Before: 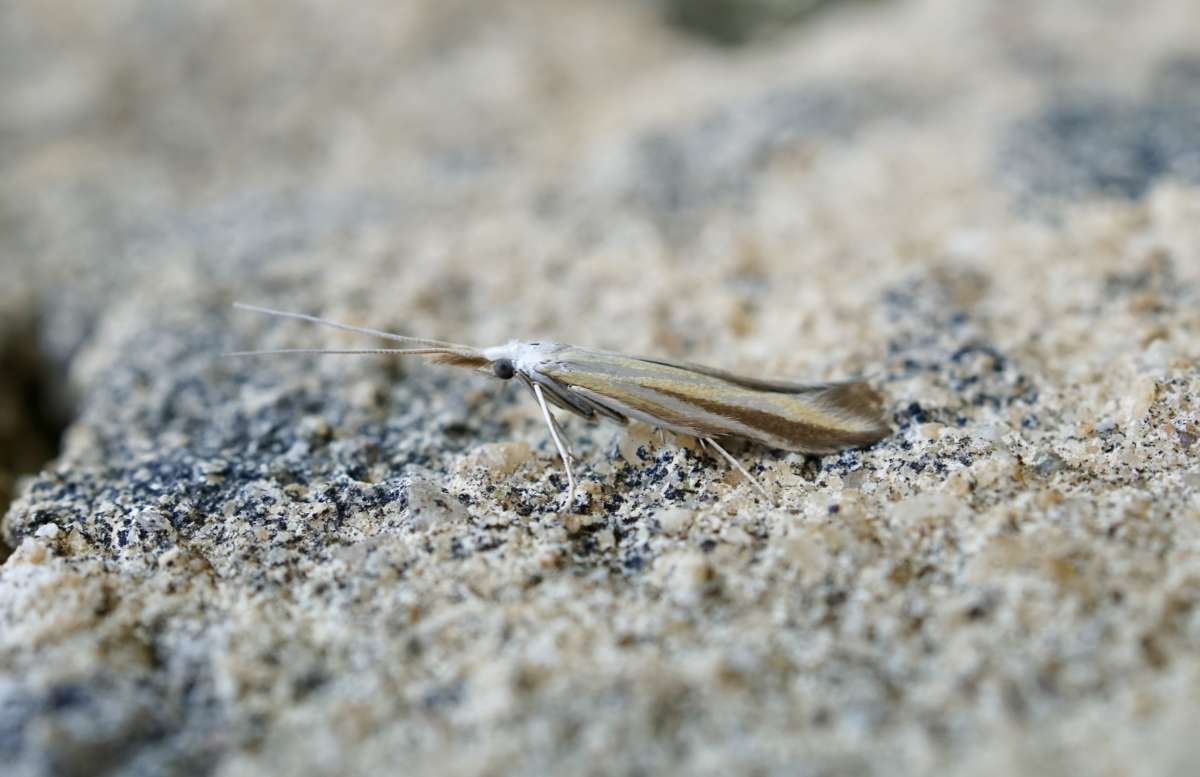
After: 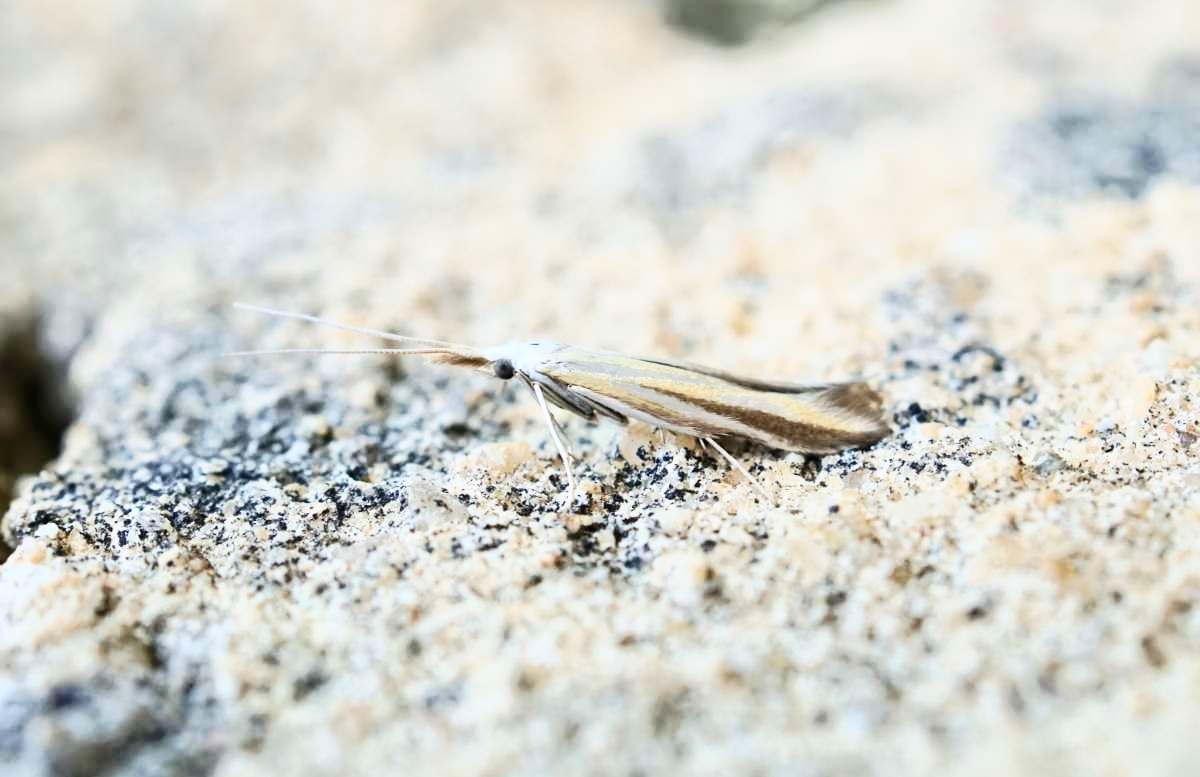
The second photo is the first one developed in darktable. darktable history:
tone curve: curves: ch0 [(0, 0) (0.003, 0.003) (0.011, 0.013) (0.025, 0.029) (0.044, 0.052) (0.069, 0.081) (0.1, 0.116) (0.136, 0.158) (0.177, 0.207) (0.224, 0.268) (0.277, 0.373) (0.335, 0.465) (0.399, 0.565) (0.468, 0.674) (0.543, 0.79) (0.623, 0.853) (0.709, 0.918) (0.801, 0.956) (0.898, 0.977) (1, 1)], color space Lab, independent channels, preserve colors none
